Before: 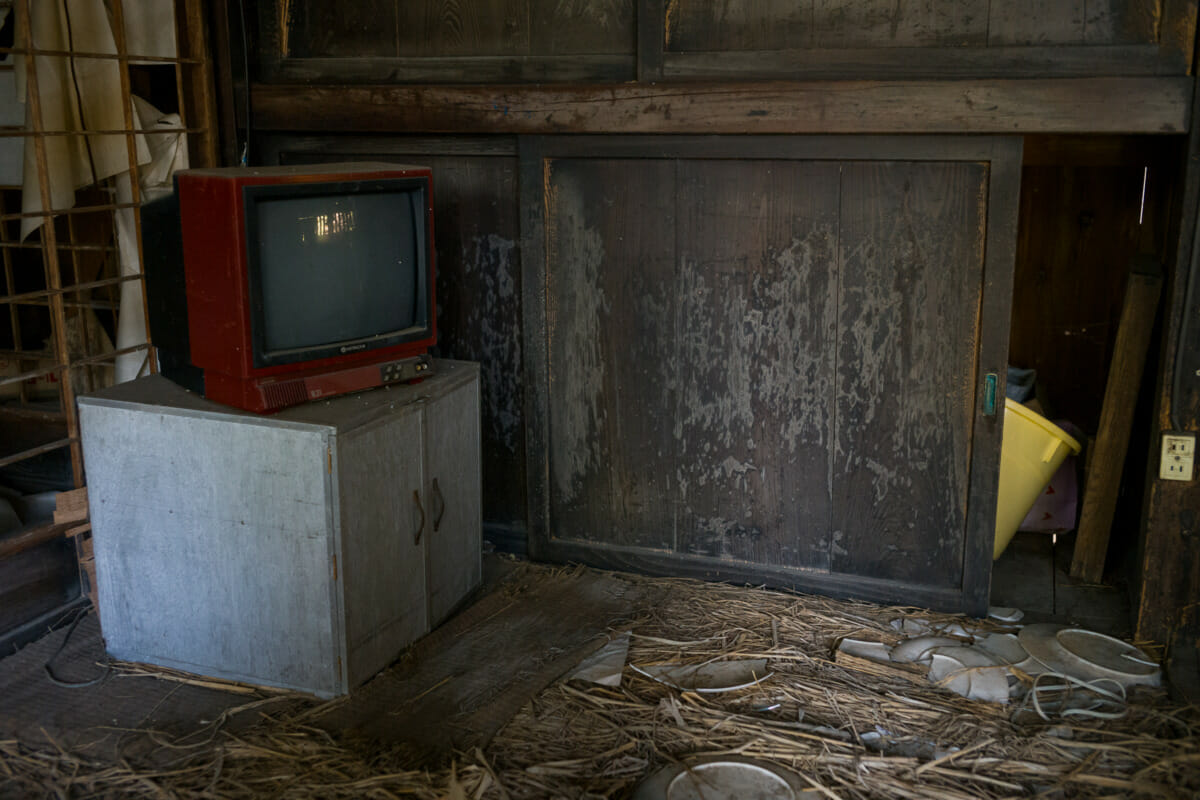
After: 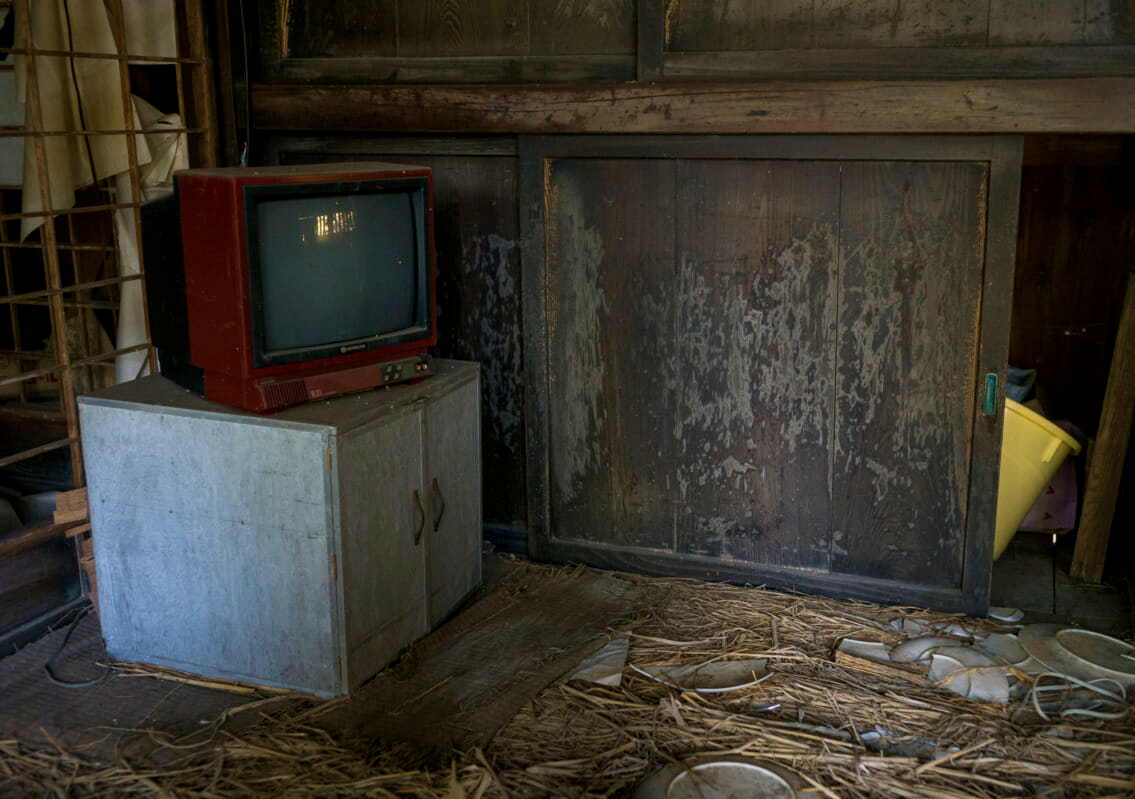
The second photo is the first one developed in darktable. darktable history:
local contrast: highlights 105%, shadows 99%, detail 119%, midtone range 0.2
crop and rotate: left 0%, right 5.389%
velvia: strength 39.35%
